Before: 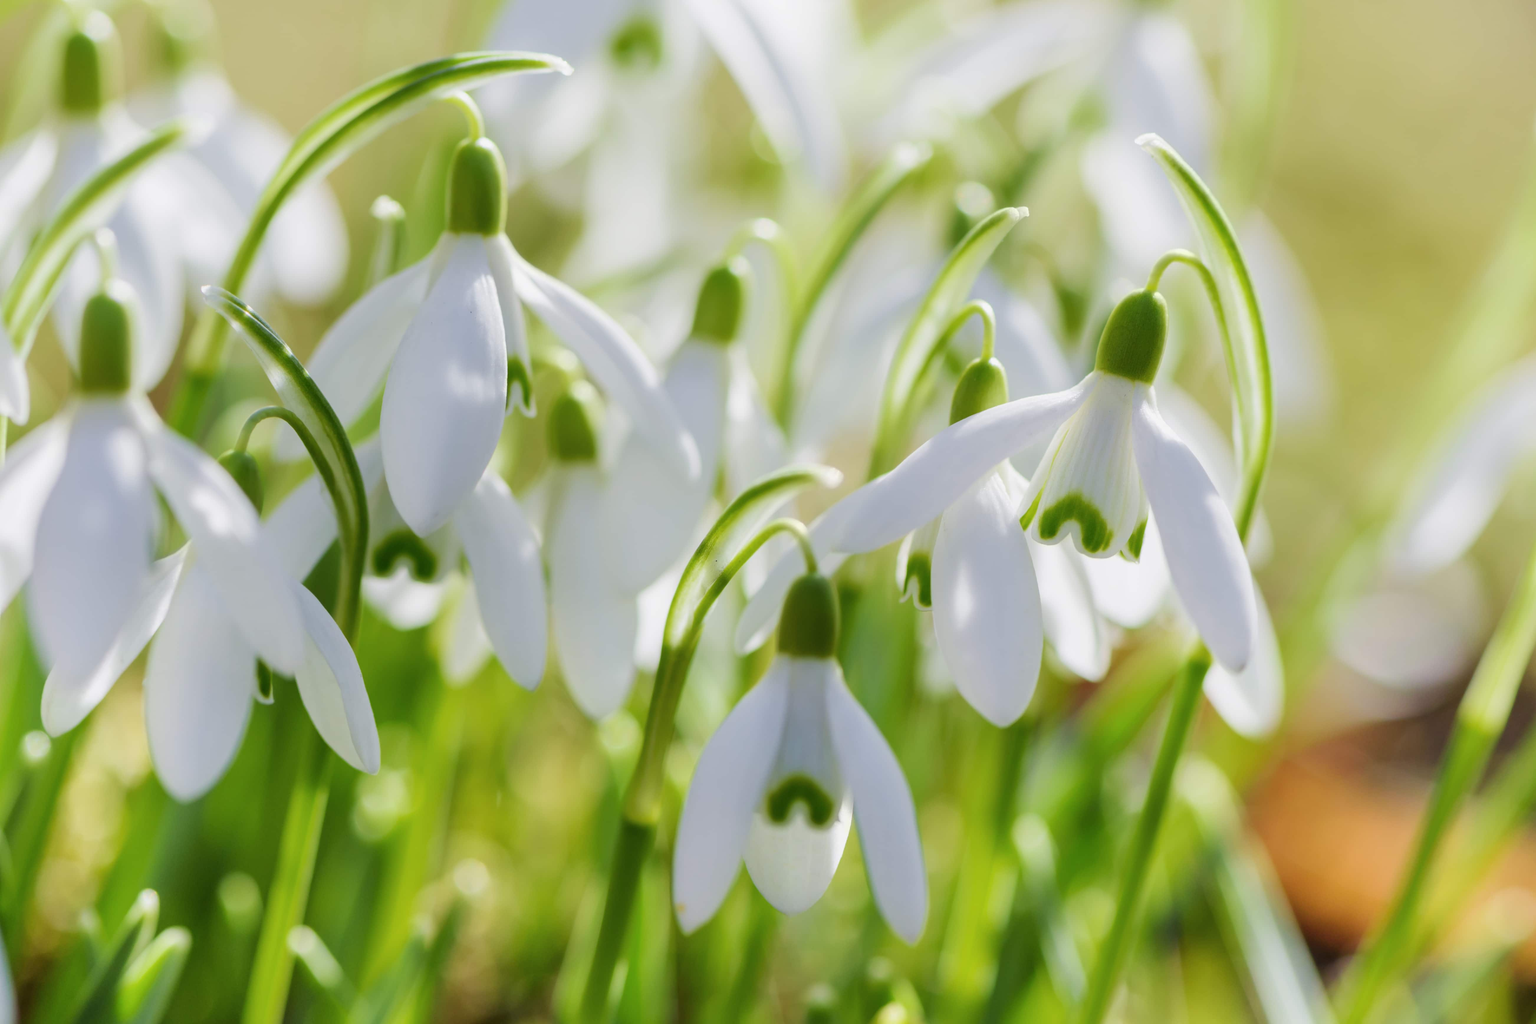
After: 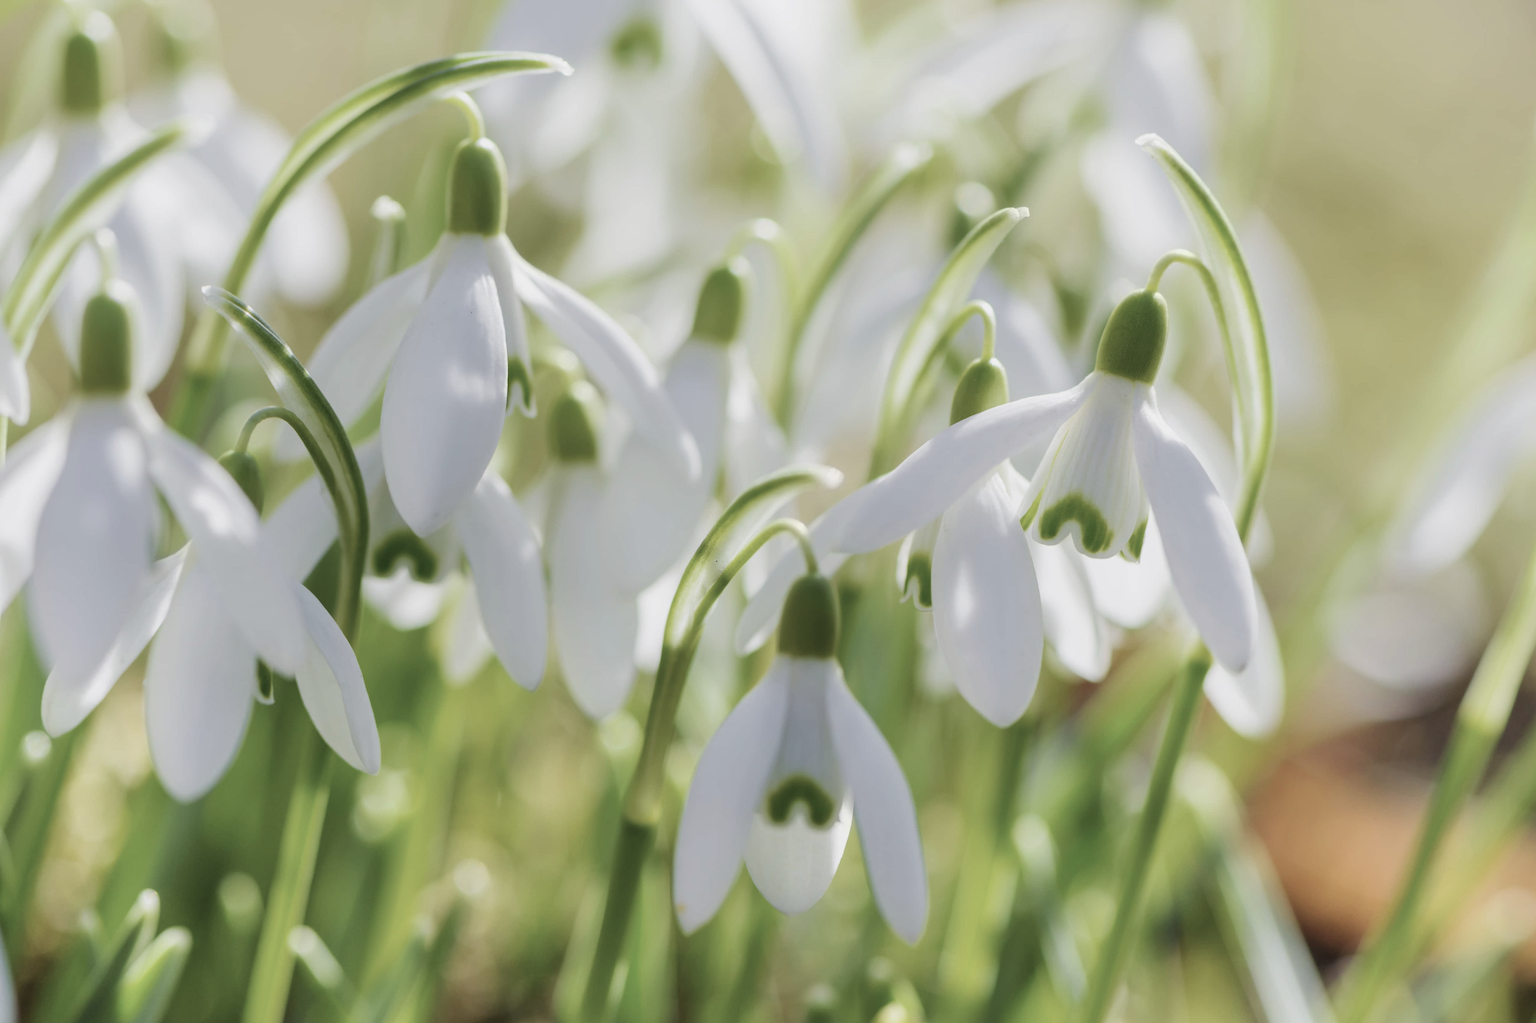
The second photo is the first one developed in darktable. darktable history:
contrast brightness saturation: contrast -0.052, saturation -0.411
